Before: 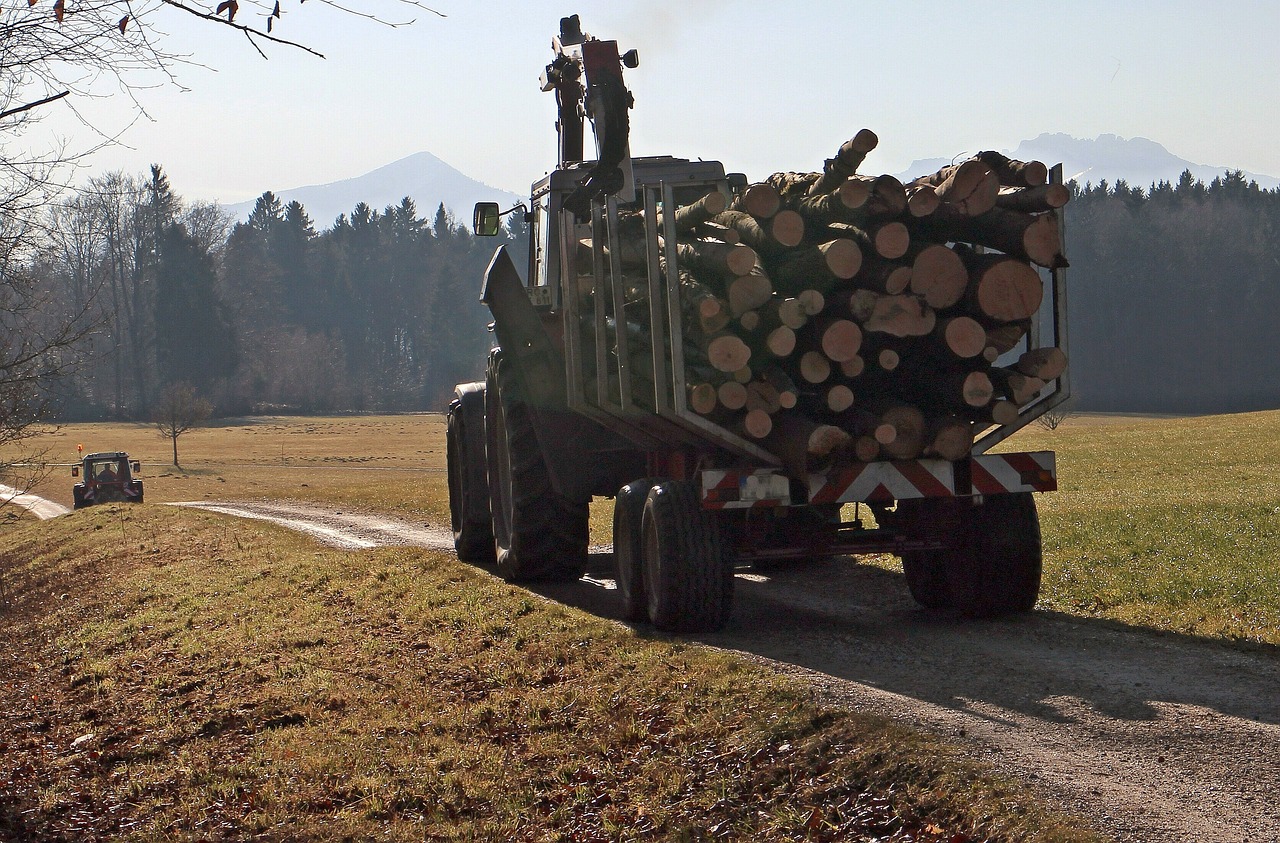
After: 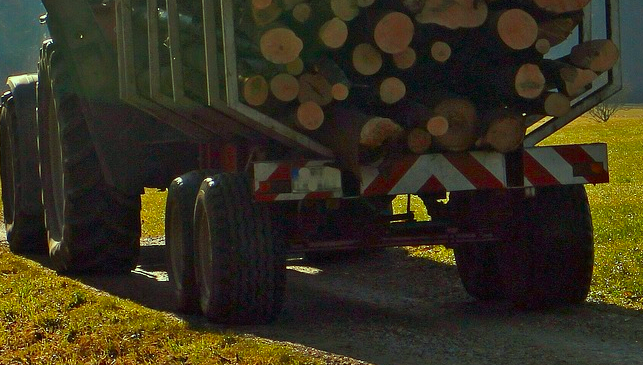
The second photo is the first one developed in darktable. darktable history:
color correction: highlights a* -10.77, highlights b* 9.8, saturation 1.72
crop: left 35.03%, top 36.625%, right 14.663%, bottom 20.057%
